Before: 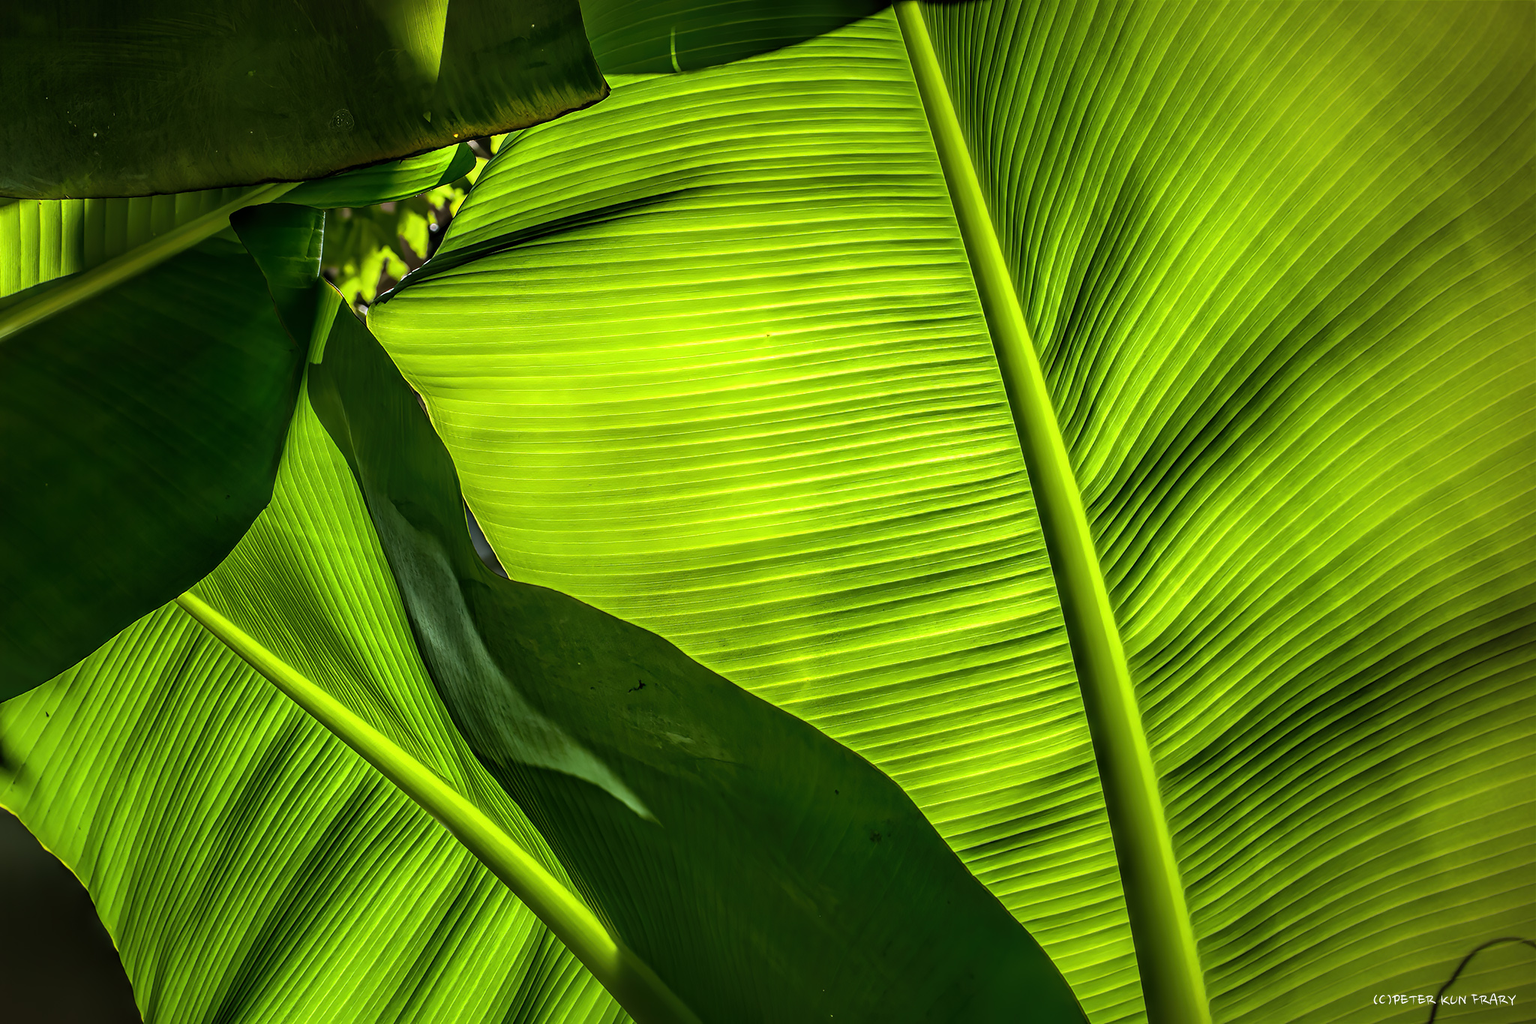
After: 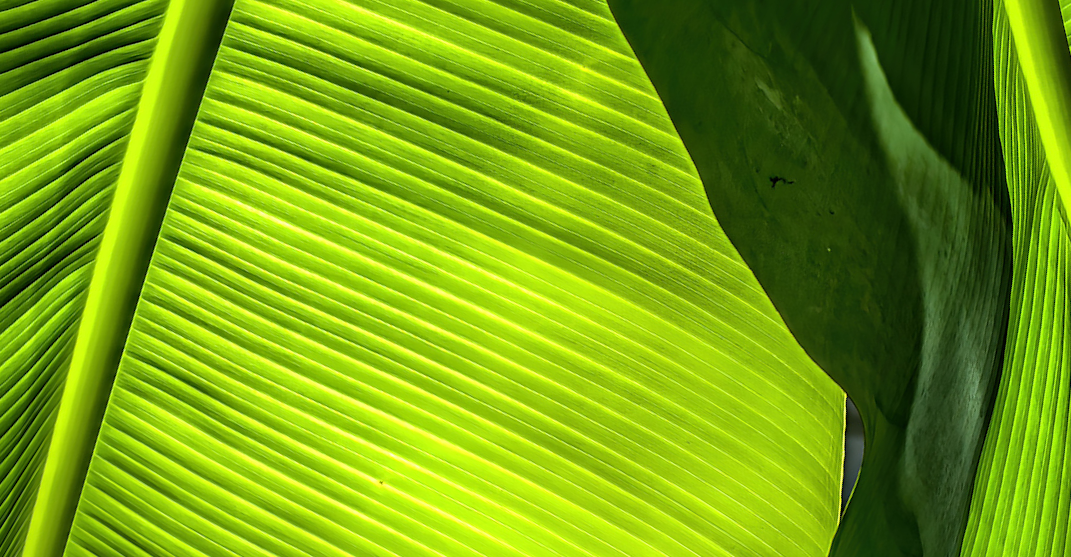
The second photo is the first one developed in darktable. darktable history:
crop and rotate: angle 147.43°, left 9.136%, top 15.619%, right 4.48%, bottom 17.009%
